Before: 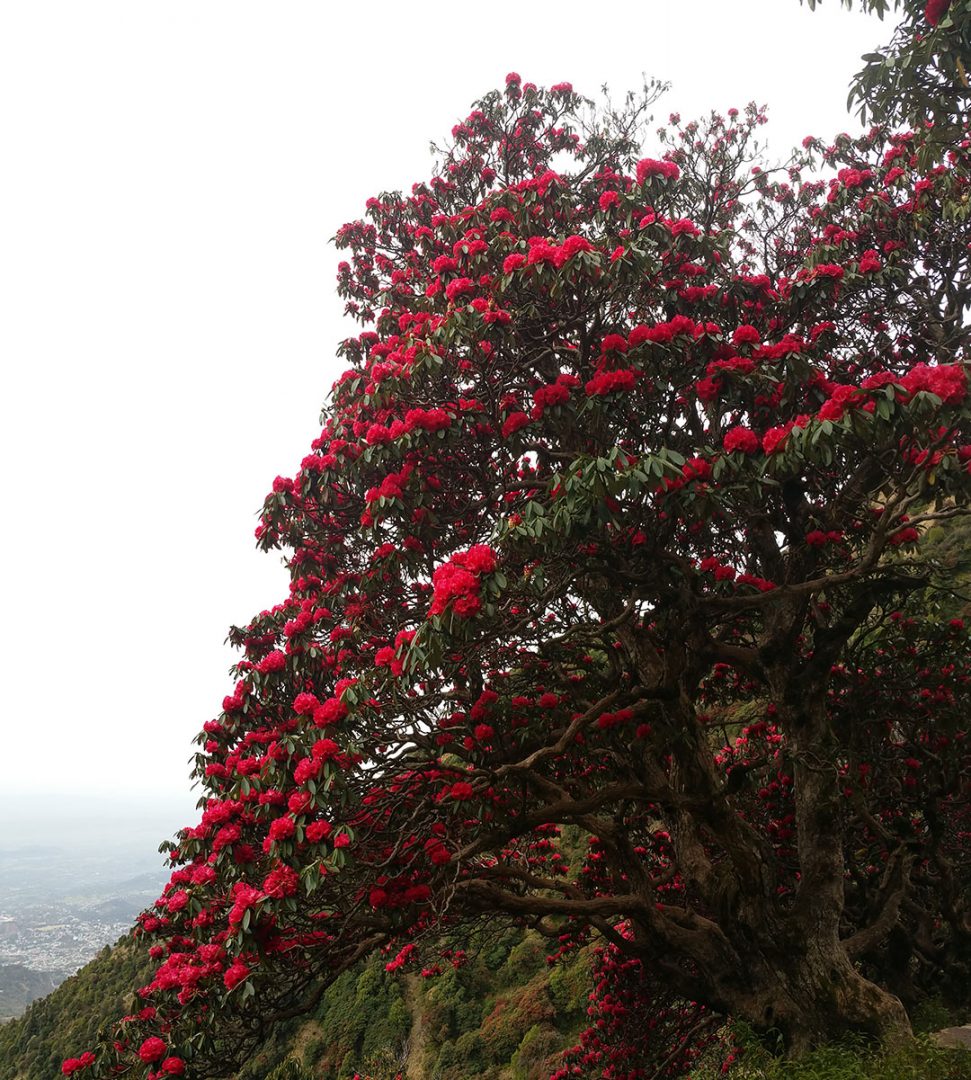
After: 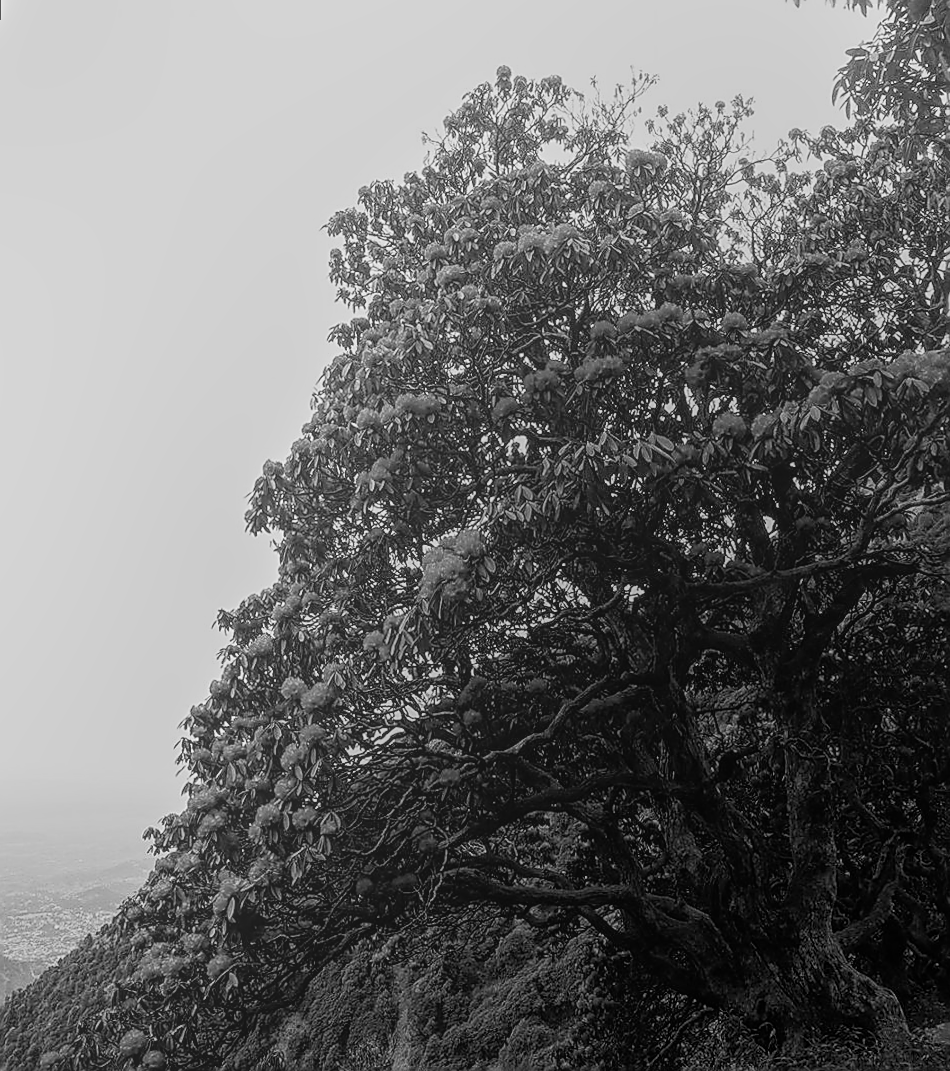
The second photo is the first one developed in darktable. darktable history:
sharpen: radius 1.4, amount 1.25, threshold 0.7
monochrome: on, module defaults
filmic rgb: black relative exposure -16 EV, white relative exposure 4.97 EV, hardness 6.25
rotate and perspective: rotation 0.226°, lens shift (vertical) -0.042, crop left 0.023, crop right 0.982, crop top 0.006, crop bottom 0.994
white balance: red 1.042, blue 1.17
color calibration: output gray [0.18, 0.41, 0.41, 0], gray › normalize channels true, illuminant same as pipeline (D50), adaptation XYZ, x 0.346, y 0.359, gamut compression 0
local contrast: highlights 73%, shadows 15%, midtone range 0.197
